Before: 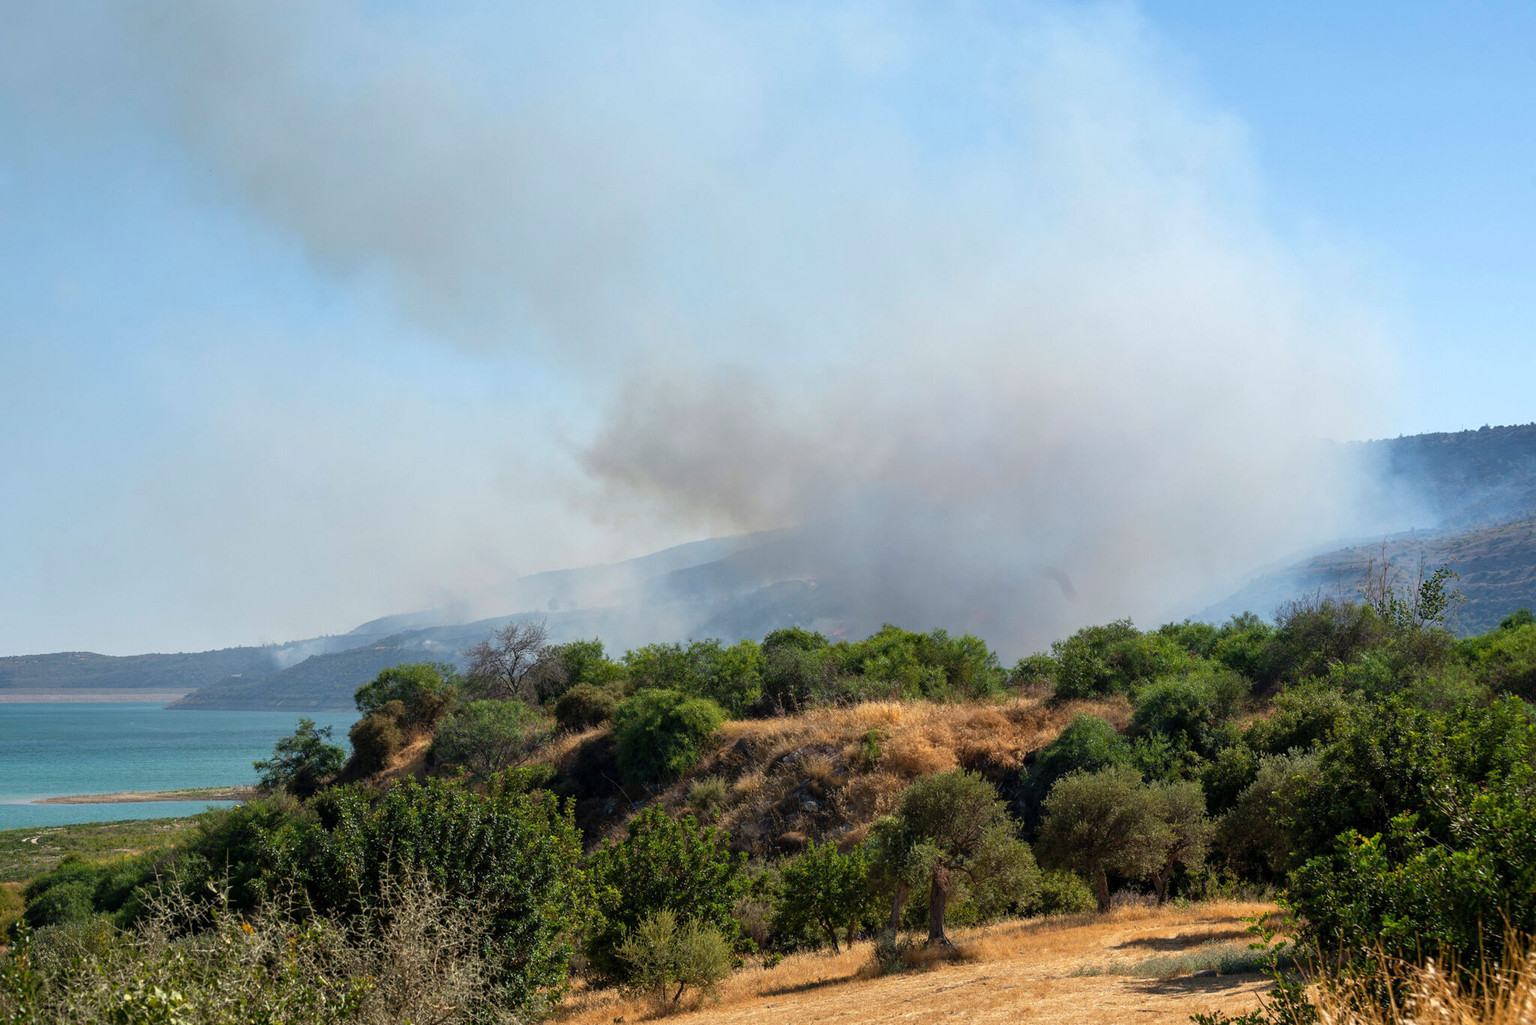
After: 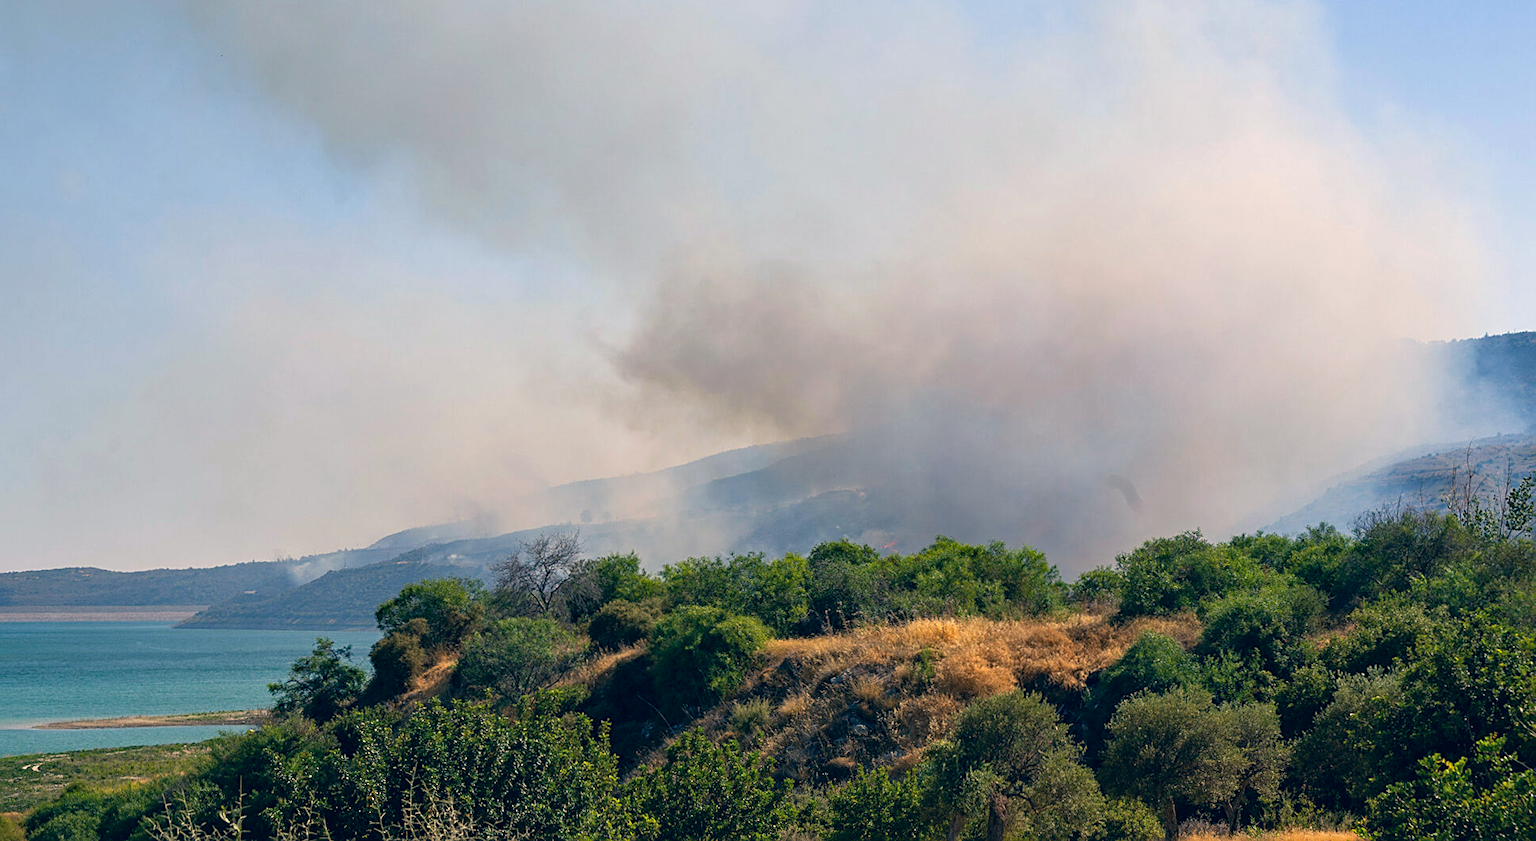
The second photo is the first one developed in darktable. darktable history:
sharpen: on, module defaults
crop and rotate: angle 0.104°, top 11.588%, right 5.559%, bottom 10.93%
color correction: highlights a* 10.37, highlights b* 13.98, shadows a* -10.38, shadows b* -14.98
haze removal: compatibility mode true, adaptive false
